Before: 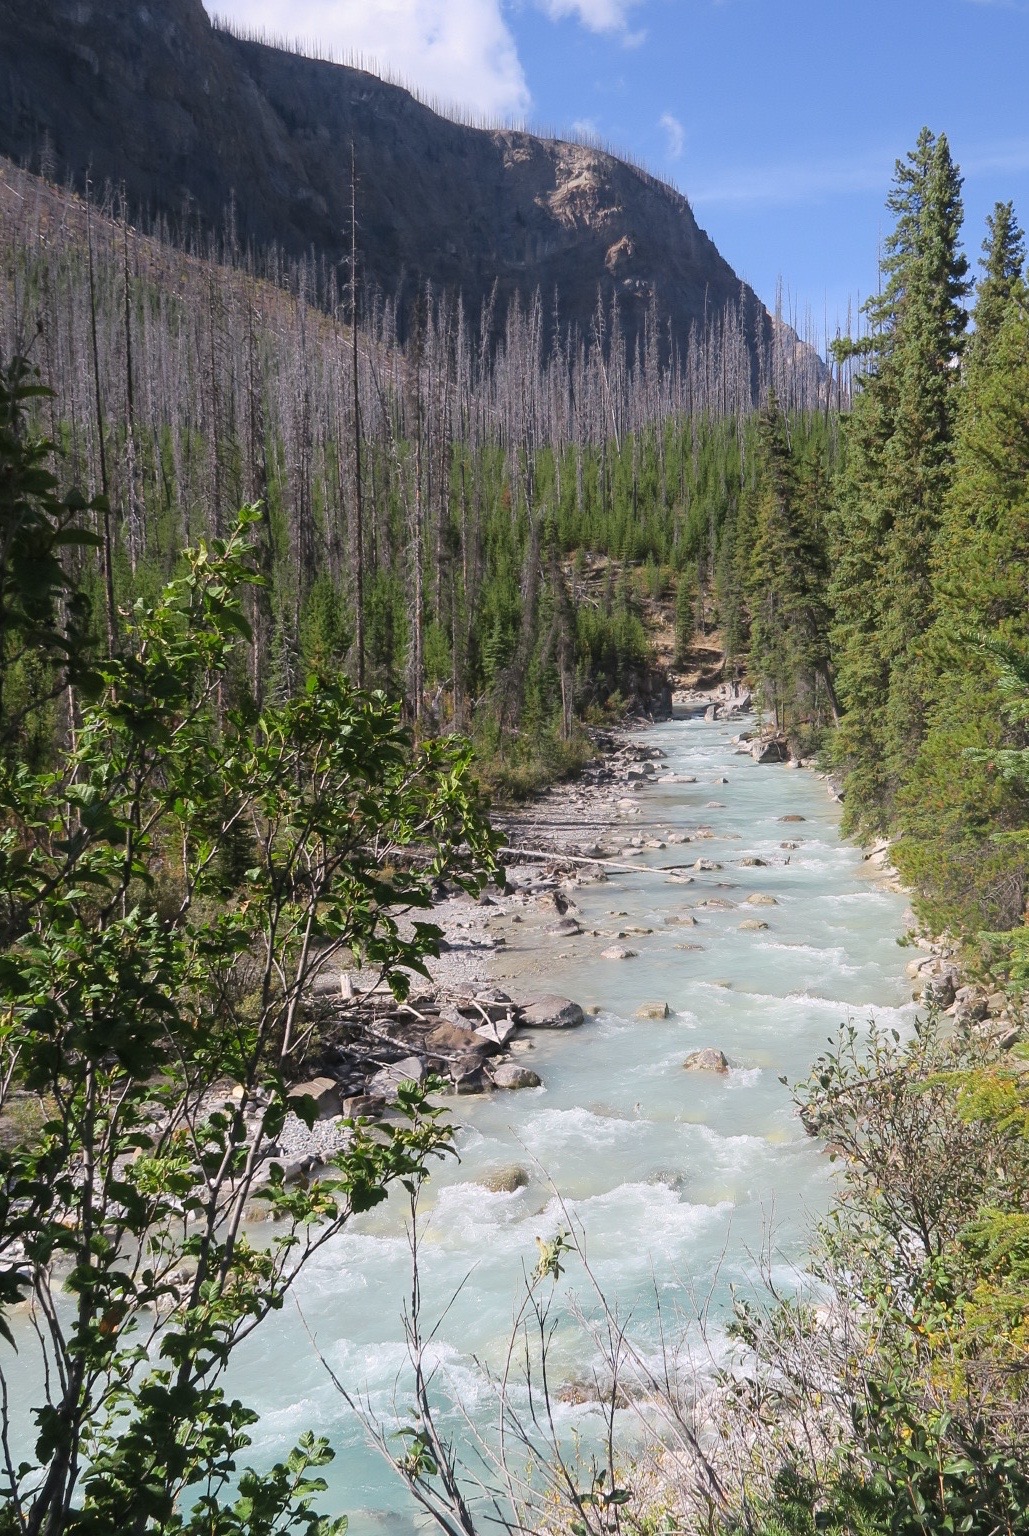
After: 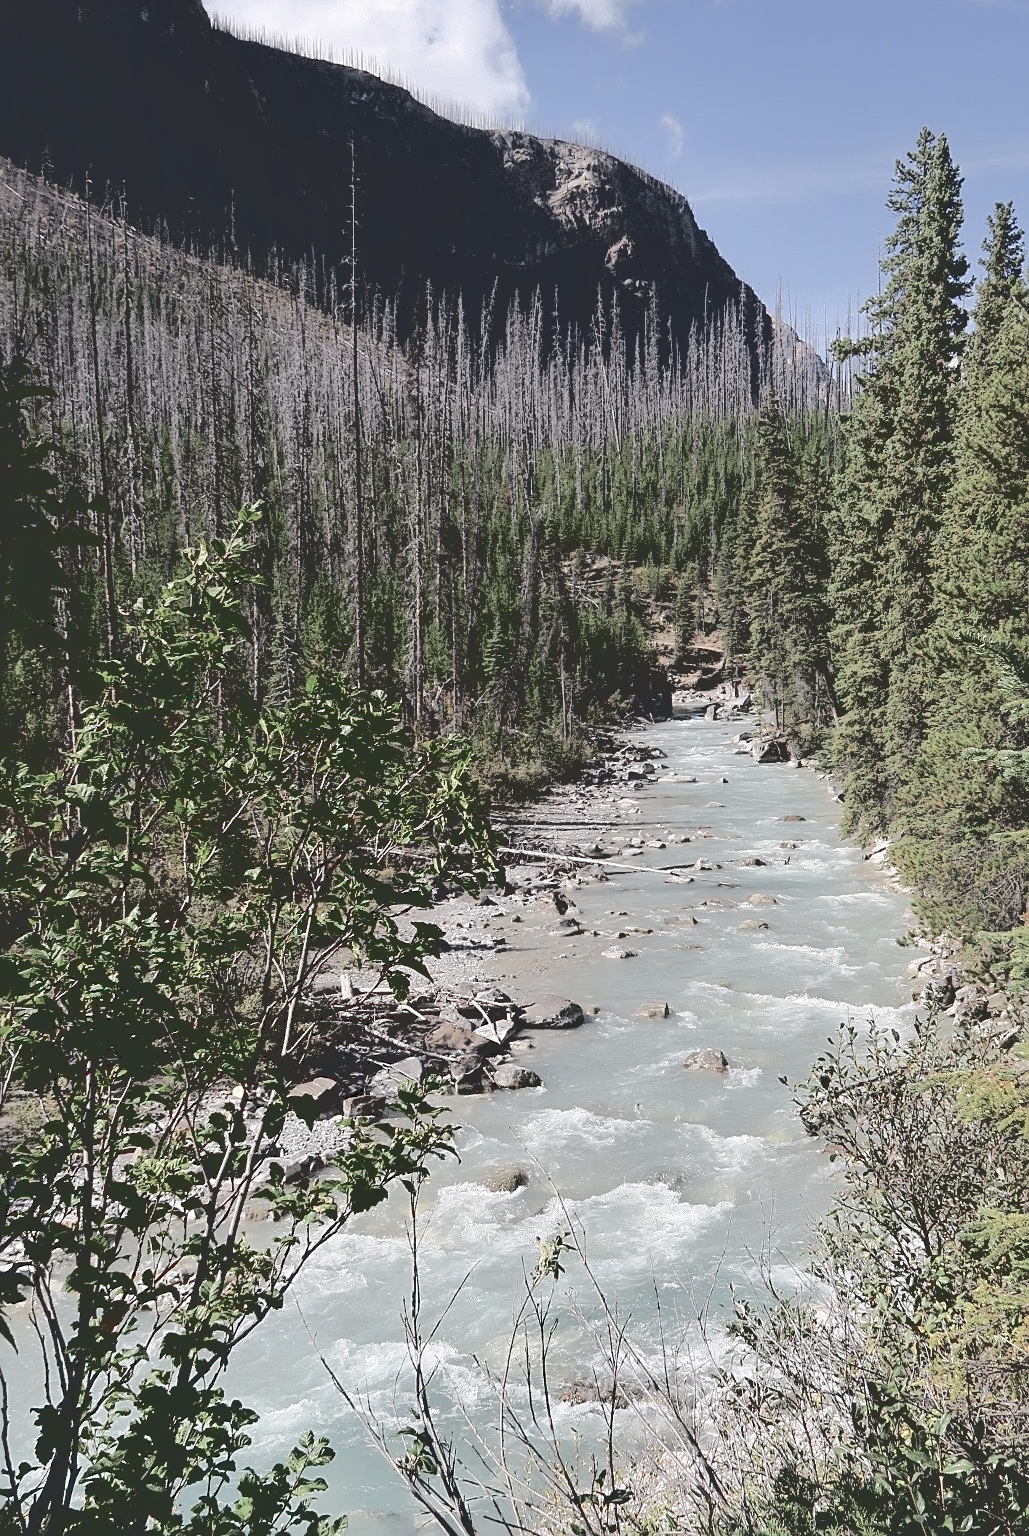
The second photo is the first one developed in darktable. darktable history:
sharpen: on, module defaults
shadows and highlights: shadows 25, highlights -48, soften with gaussian
color balance rgb: linear chroma grading › global chroma -16.06%, perceptual saturation grading › global saturation -32.85%, global vibrance -23.56%
base curve: curves: ch0 [(0.065, 0.026) (0.236, 0.358) (0.53, 0.546) (0.777, 0.841) (0.924, 0.992)], preserve colors average RGB
